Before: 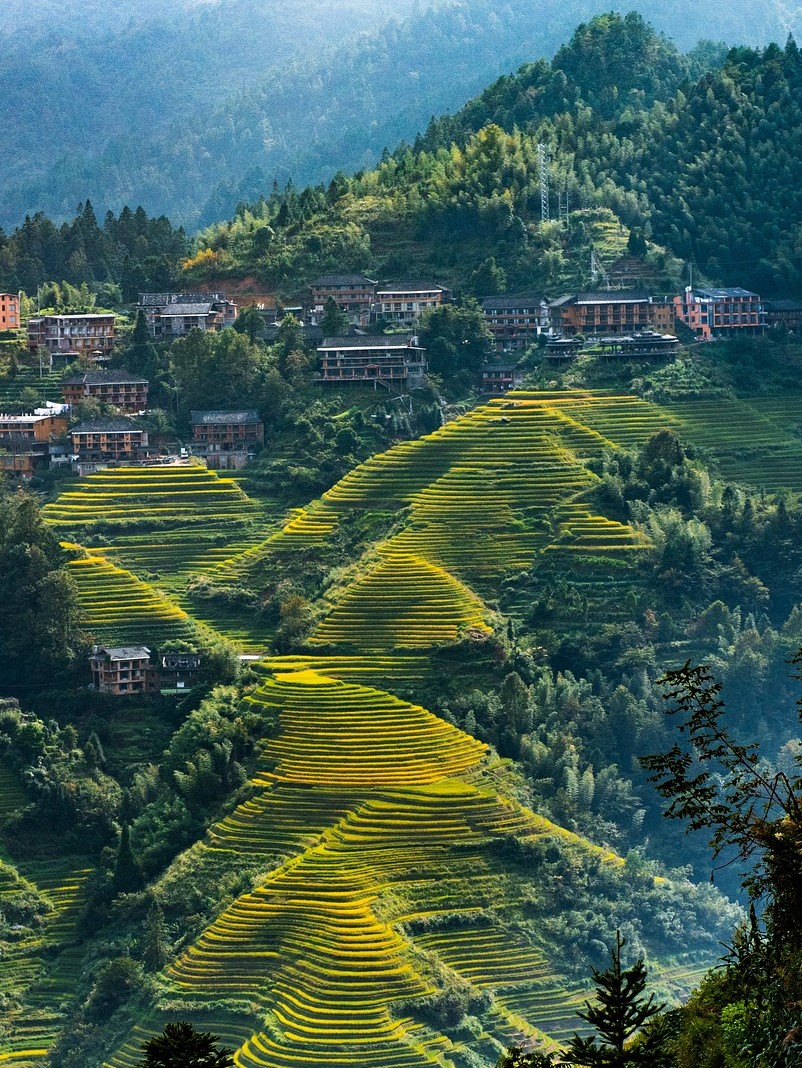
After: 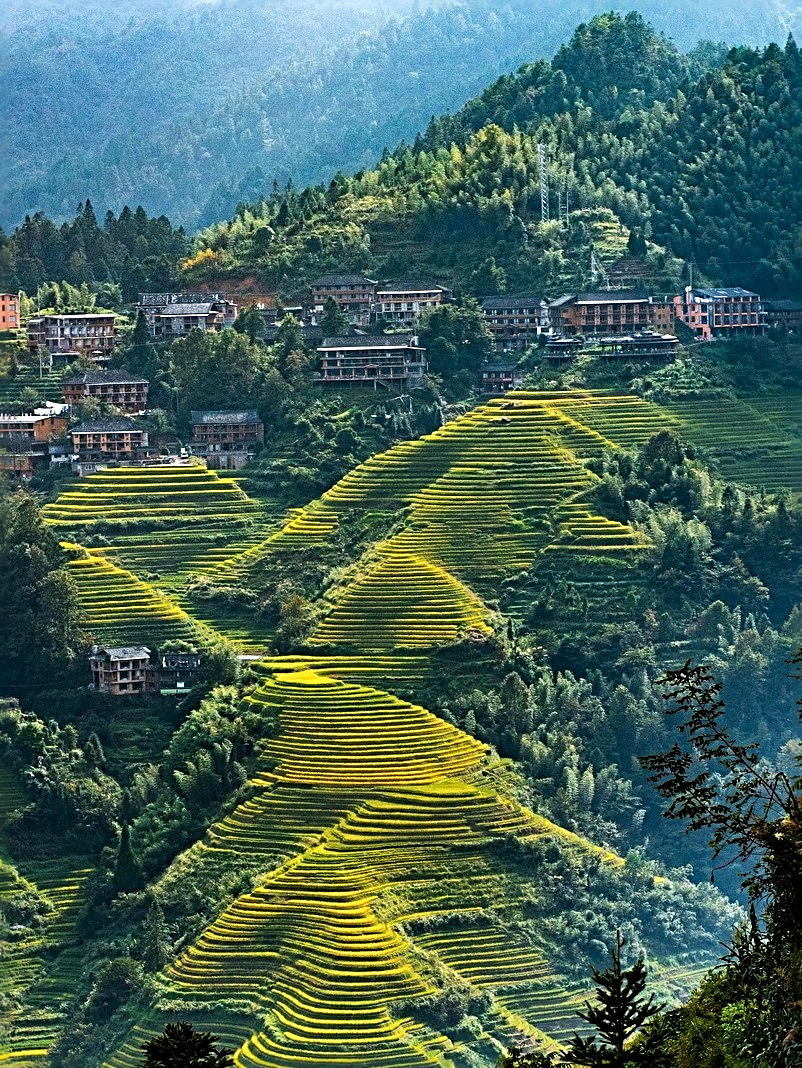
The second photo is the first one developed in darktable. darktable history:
sharpen: radius 4
exposure: black level correction 0.001, exposure 0.191 EV, compensate highlight preservation false
